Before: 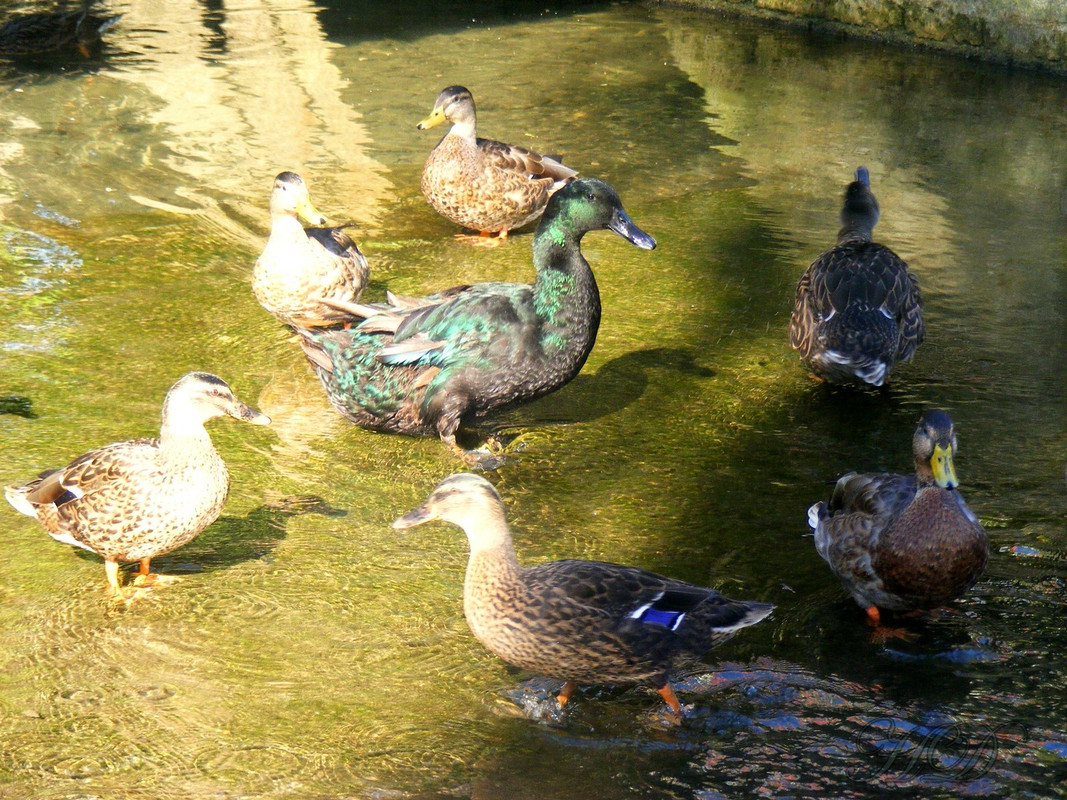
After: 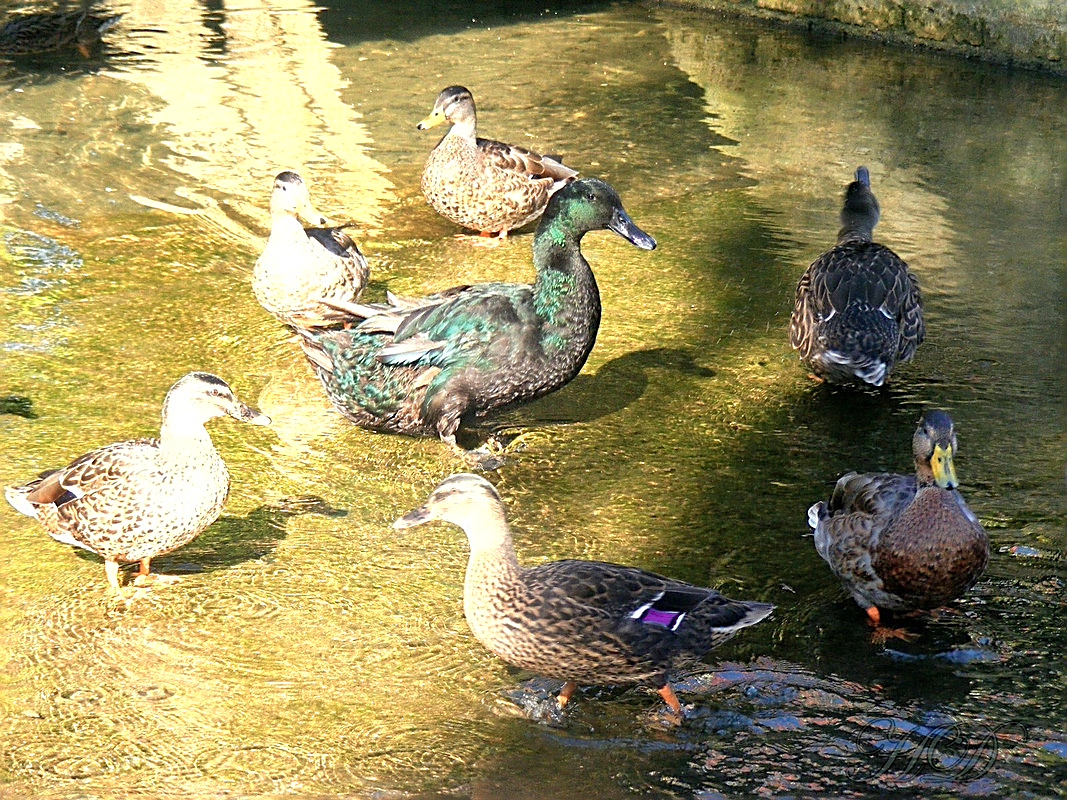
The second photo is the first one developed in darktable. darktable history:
color zones: curves: ch0 [(0.018, 0.548) (0.224, 0.64) (0.425, 0.447) (0.675, 0.575) (0.732, 0.579)]; ch1 [(0.066, 0.487) (0.25, 0.5) (0.404, 0.43) (0.75, 0.421) (0.956, 0.421)]; ch2 [(0.044, 0.561) (0.215, 0.465) (0.399, 0.544) (0.465, 0.548) (0.614, 0.447) (0.724, 0.43) (0.882, 0.623) (0.956, 0.632)]
sharpen: amount 0.901
shadows and highlights: on, module defaults
